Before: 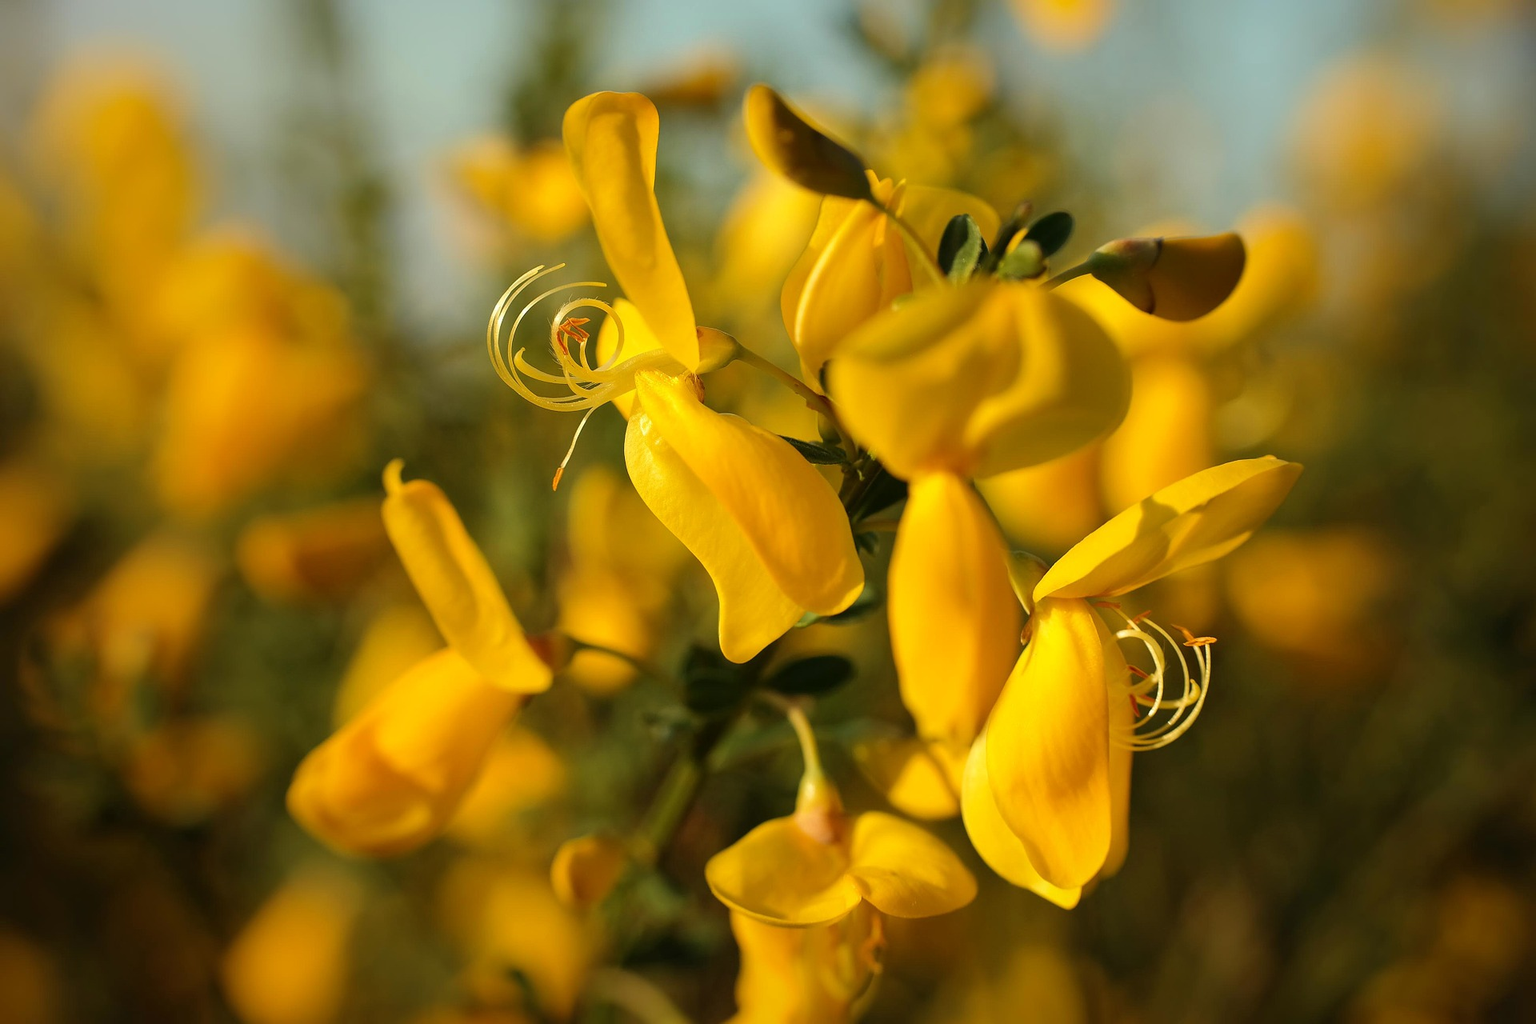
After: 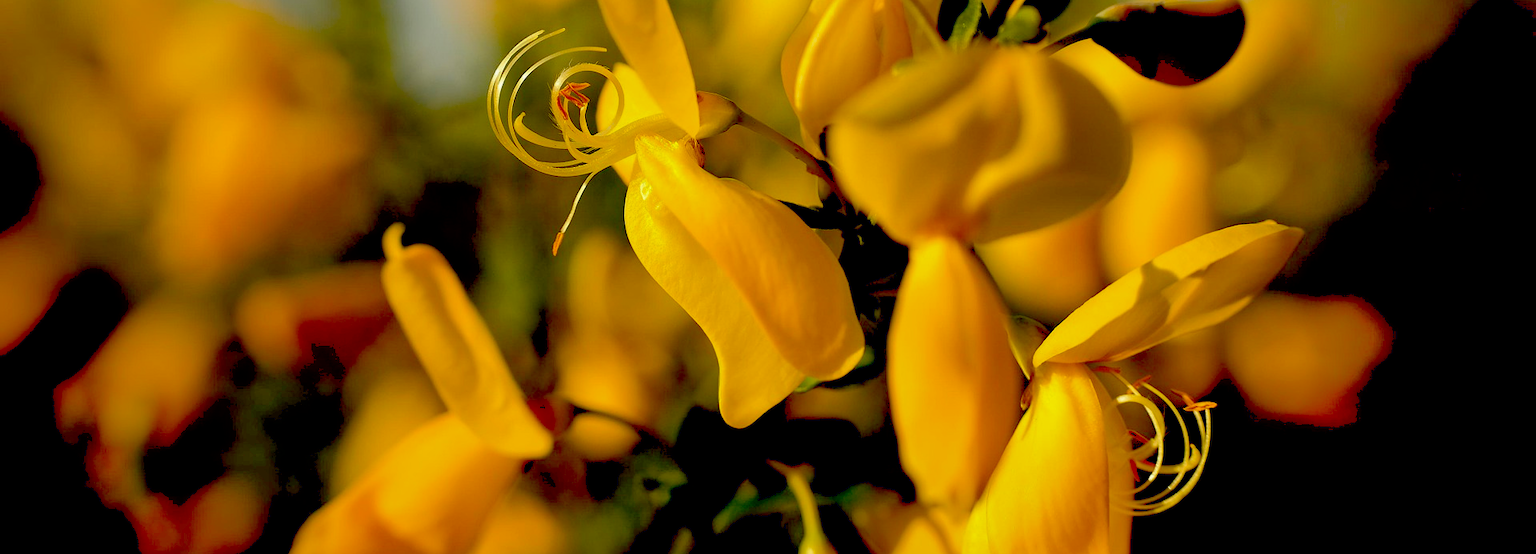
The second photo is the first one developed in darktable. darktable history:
shadows and highlights: on, module defaults
crop and rotate: top 23.01%, bottom 22.78%
exposure: black level correction 0.056, exposure -0.036 EV, compensate highlight preservation false
